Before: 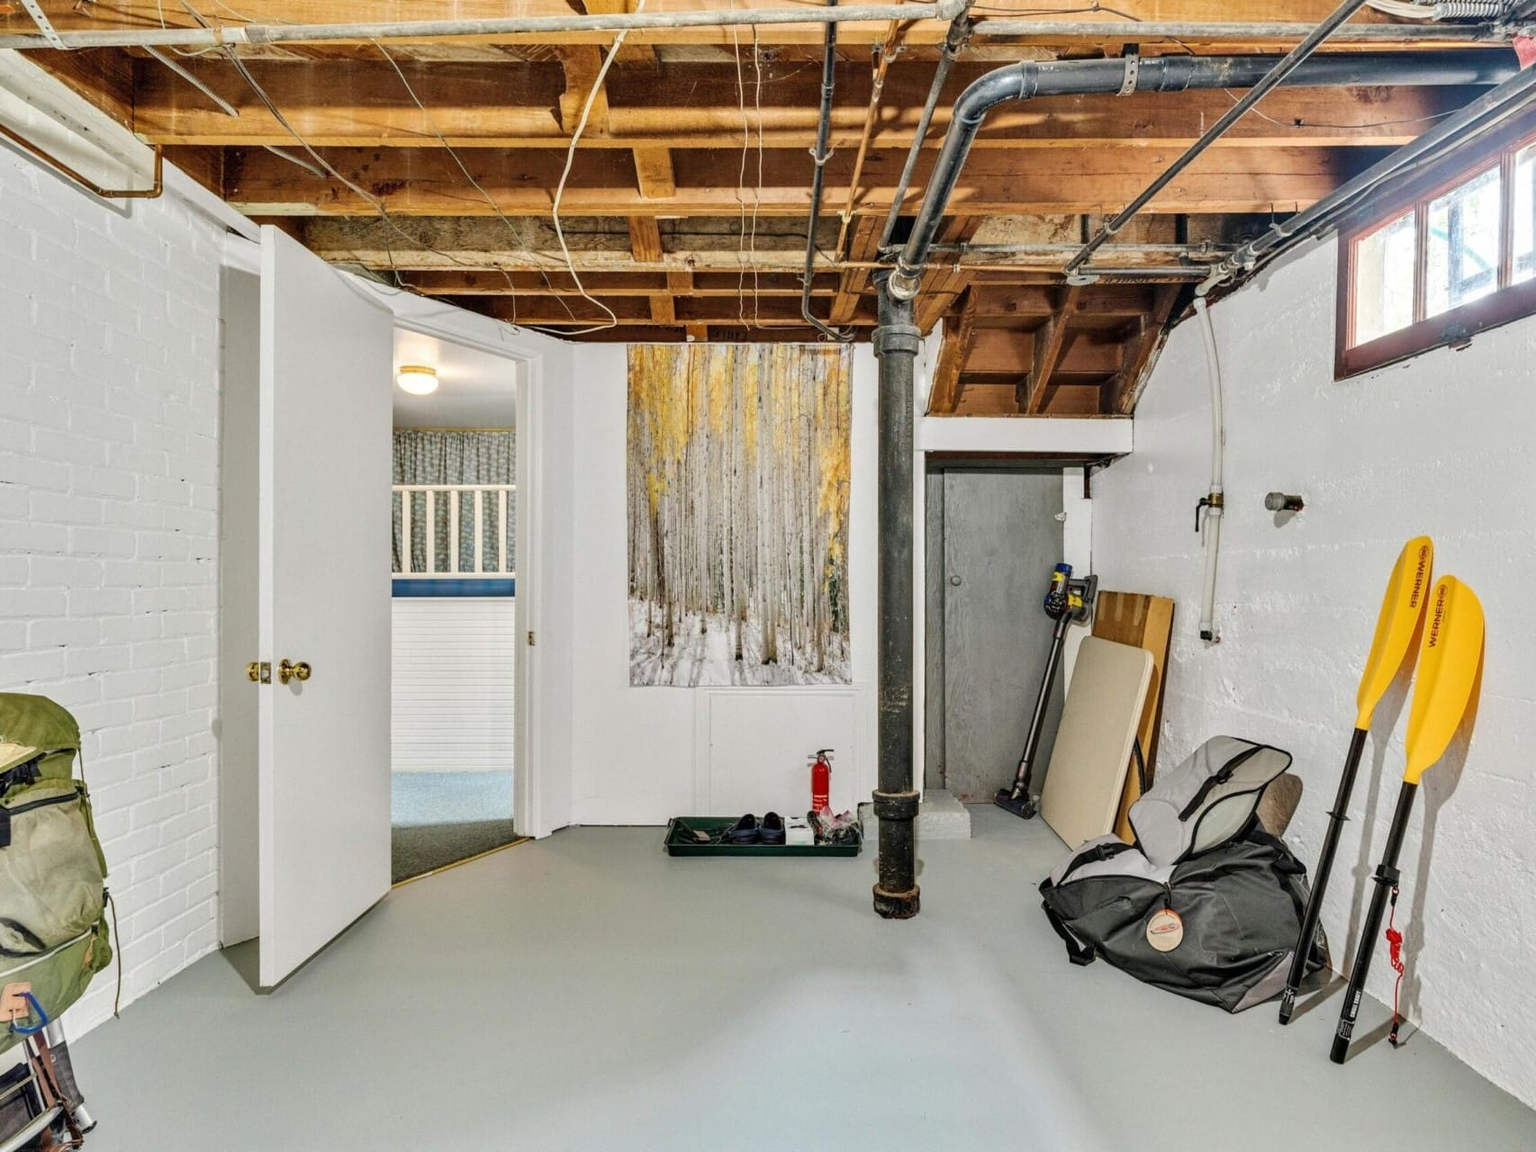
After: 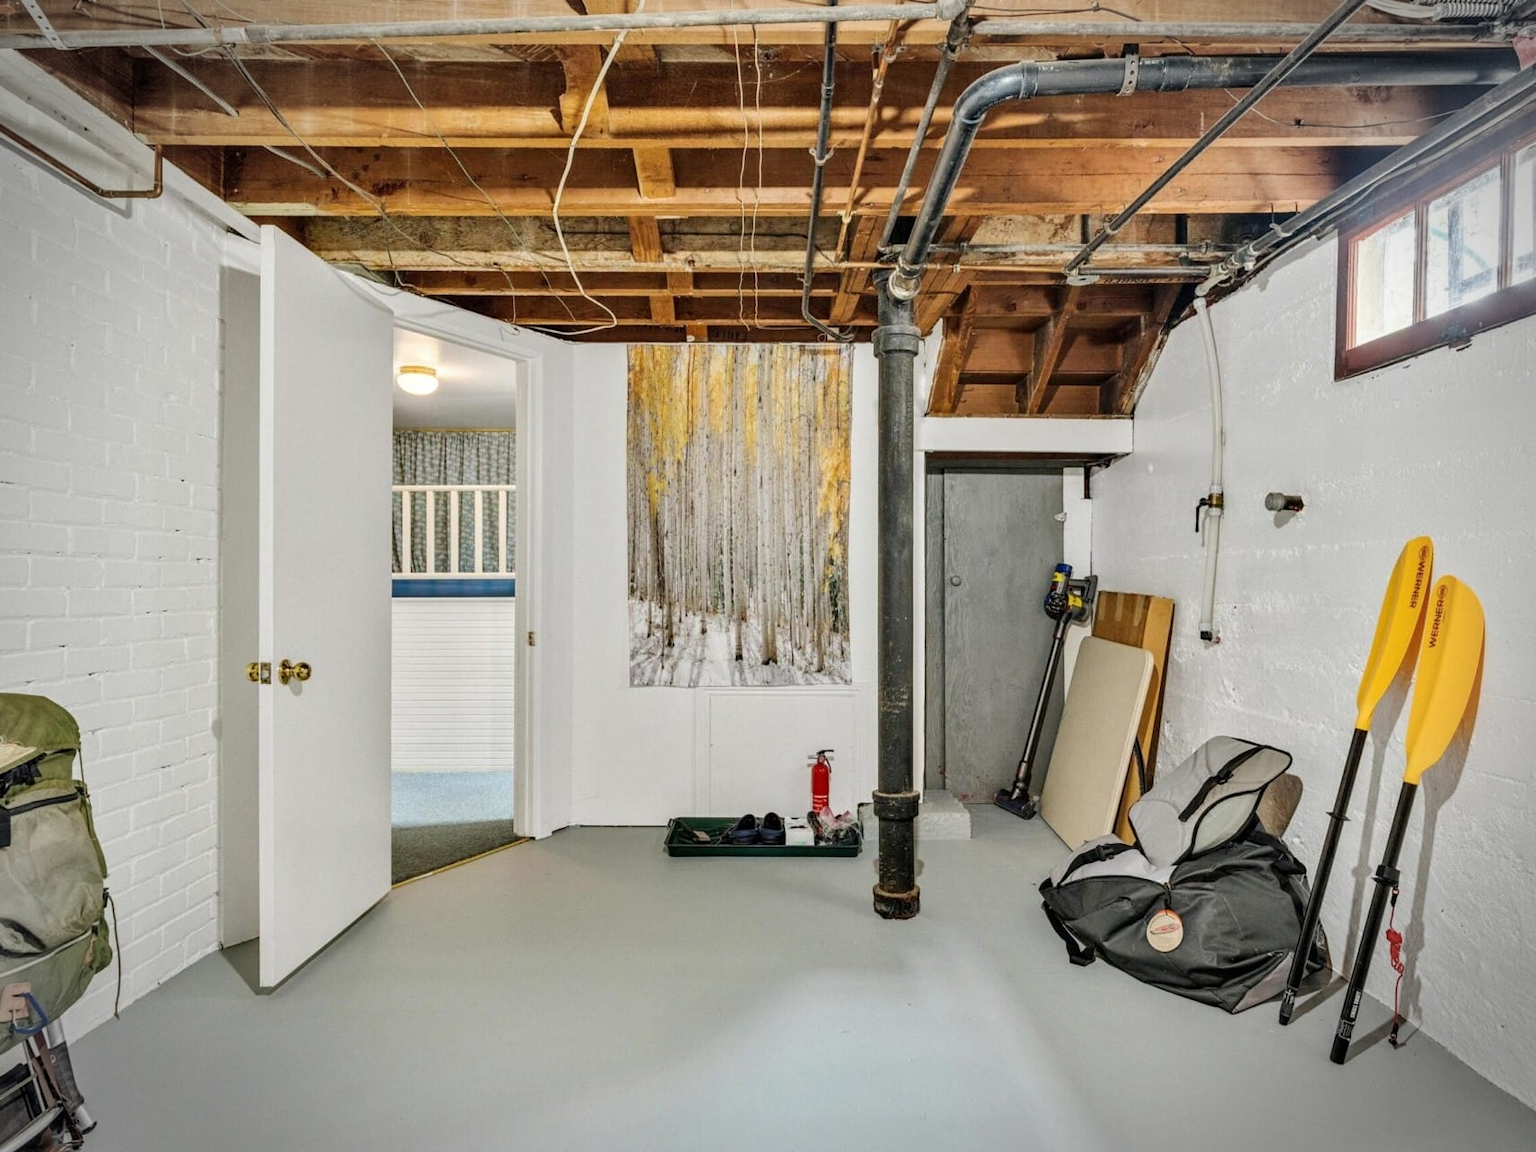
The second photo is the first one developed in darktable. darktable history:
vignetting: center (-0.009, 0), automatic ratio true, dithering 16-bit output
